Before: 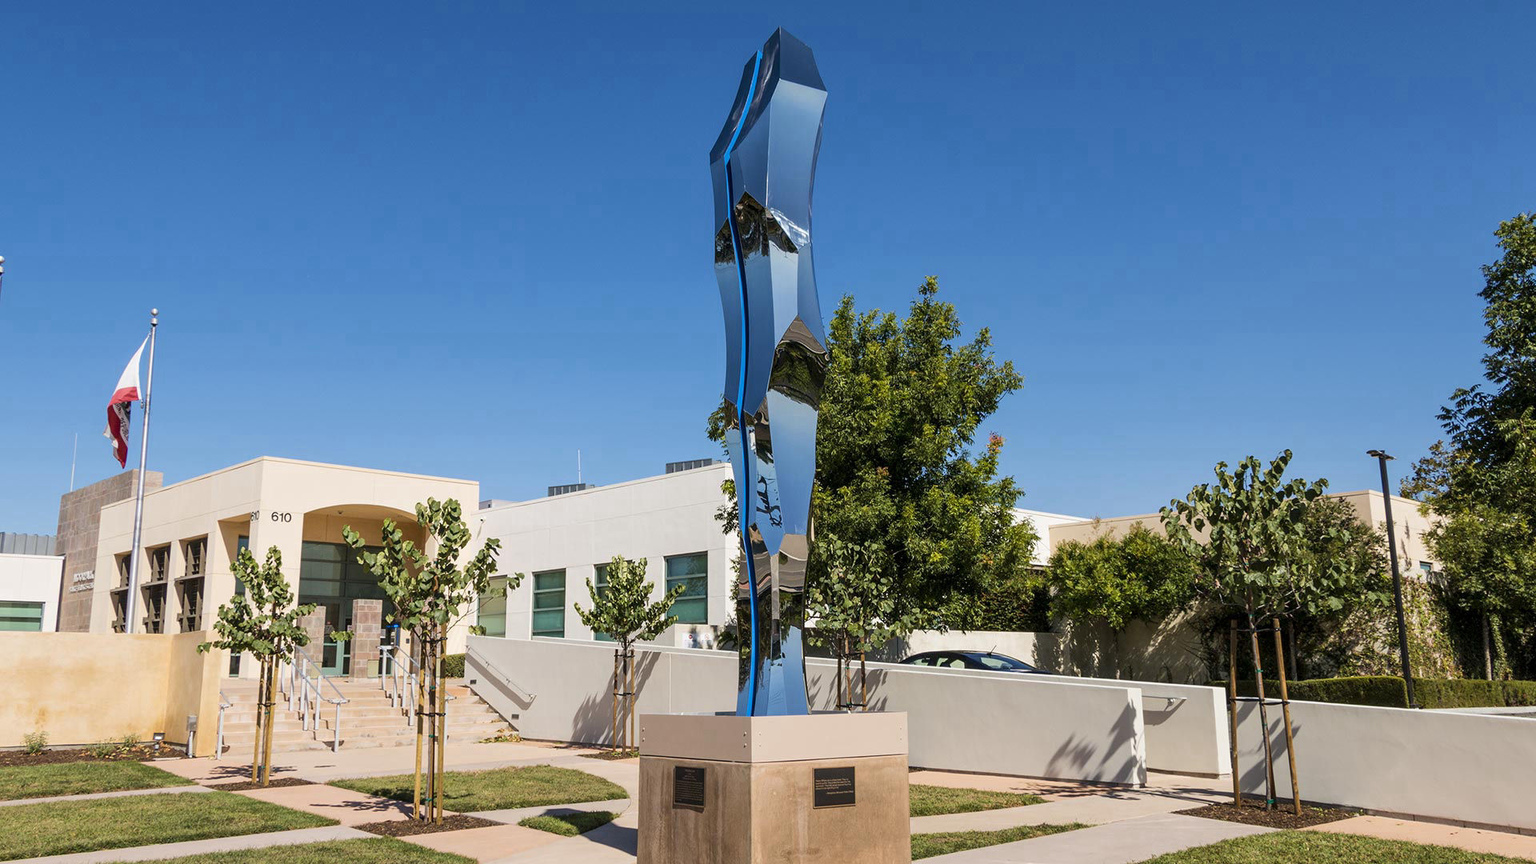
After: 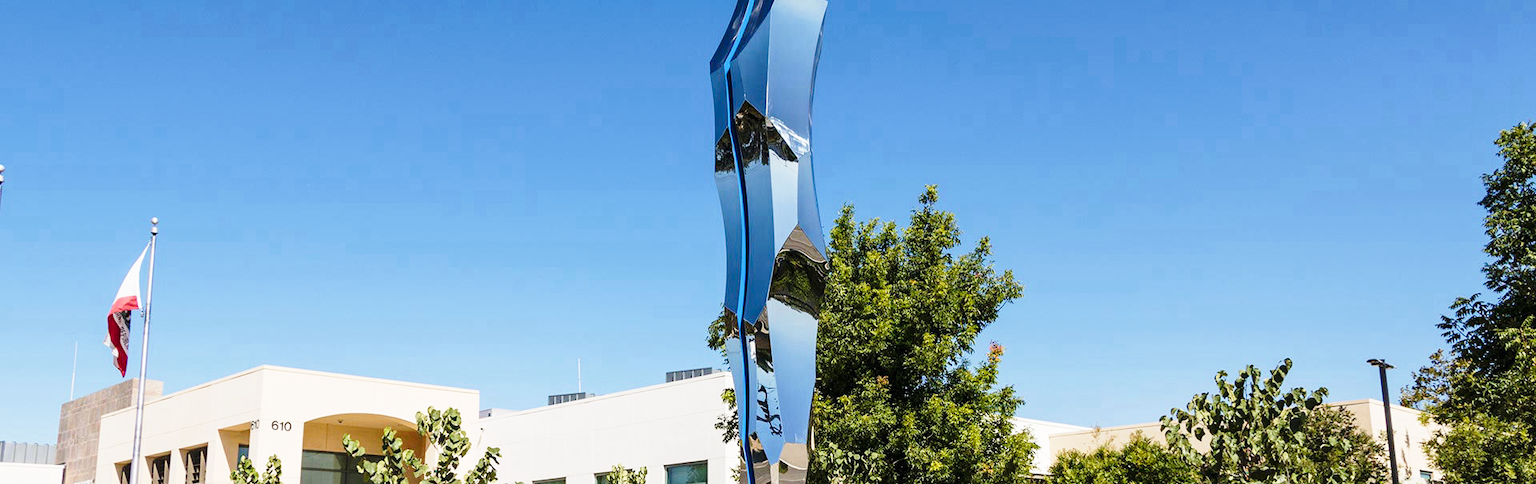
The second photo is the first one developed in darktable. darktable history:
crop and rotate: top 10.605%, bottom 33.274%
base curve: curves: ch0 [(0, 0) (0.028, 0.03) (0.121, 0.232) (0.46, 0.748) (0.859, 0.968) (1, 1)], preserve colors none
